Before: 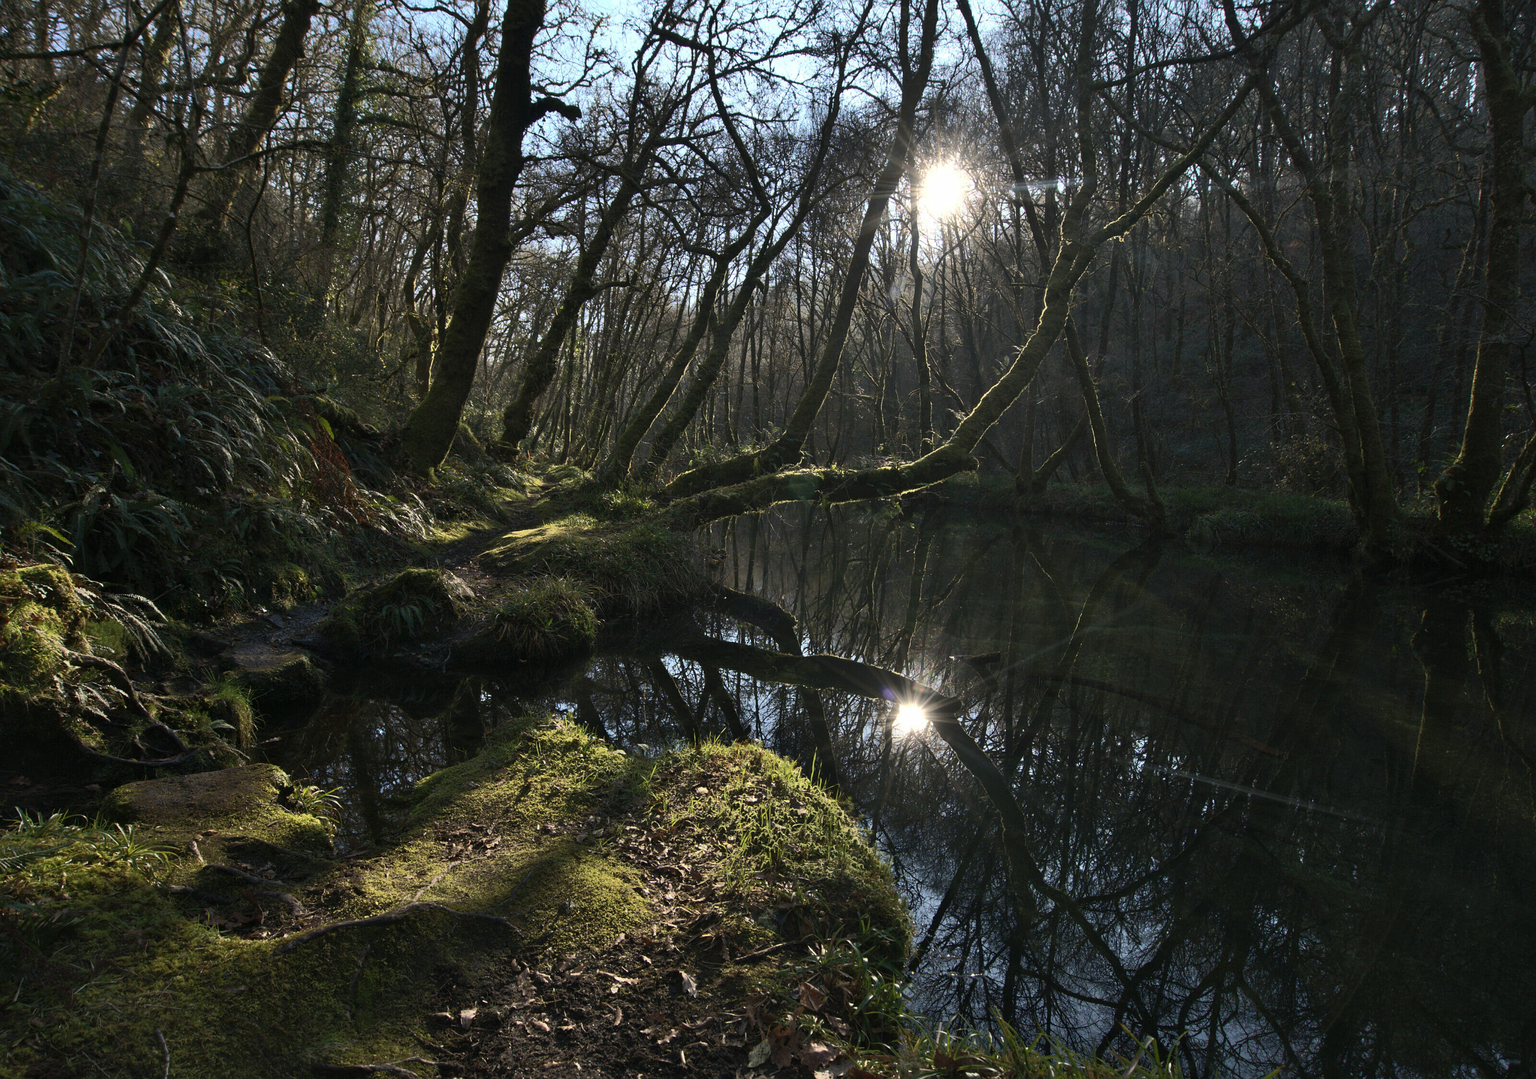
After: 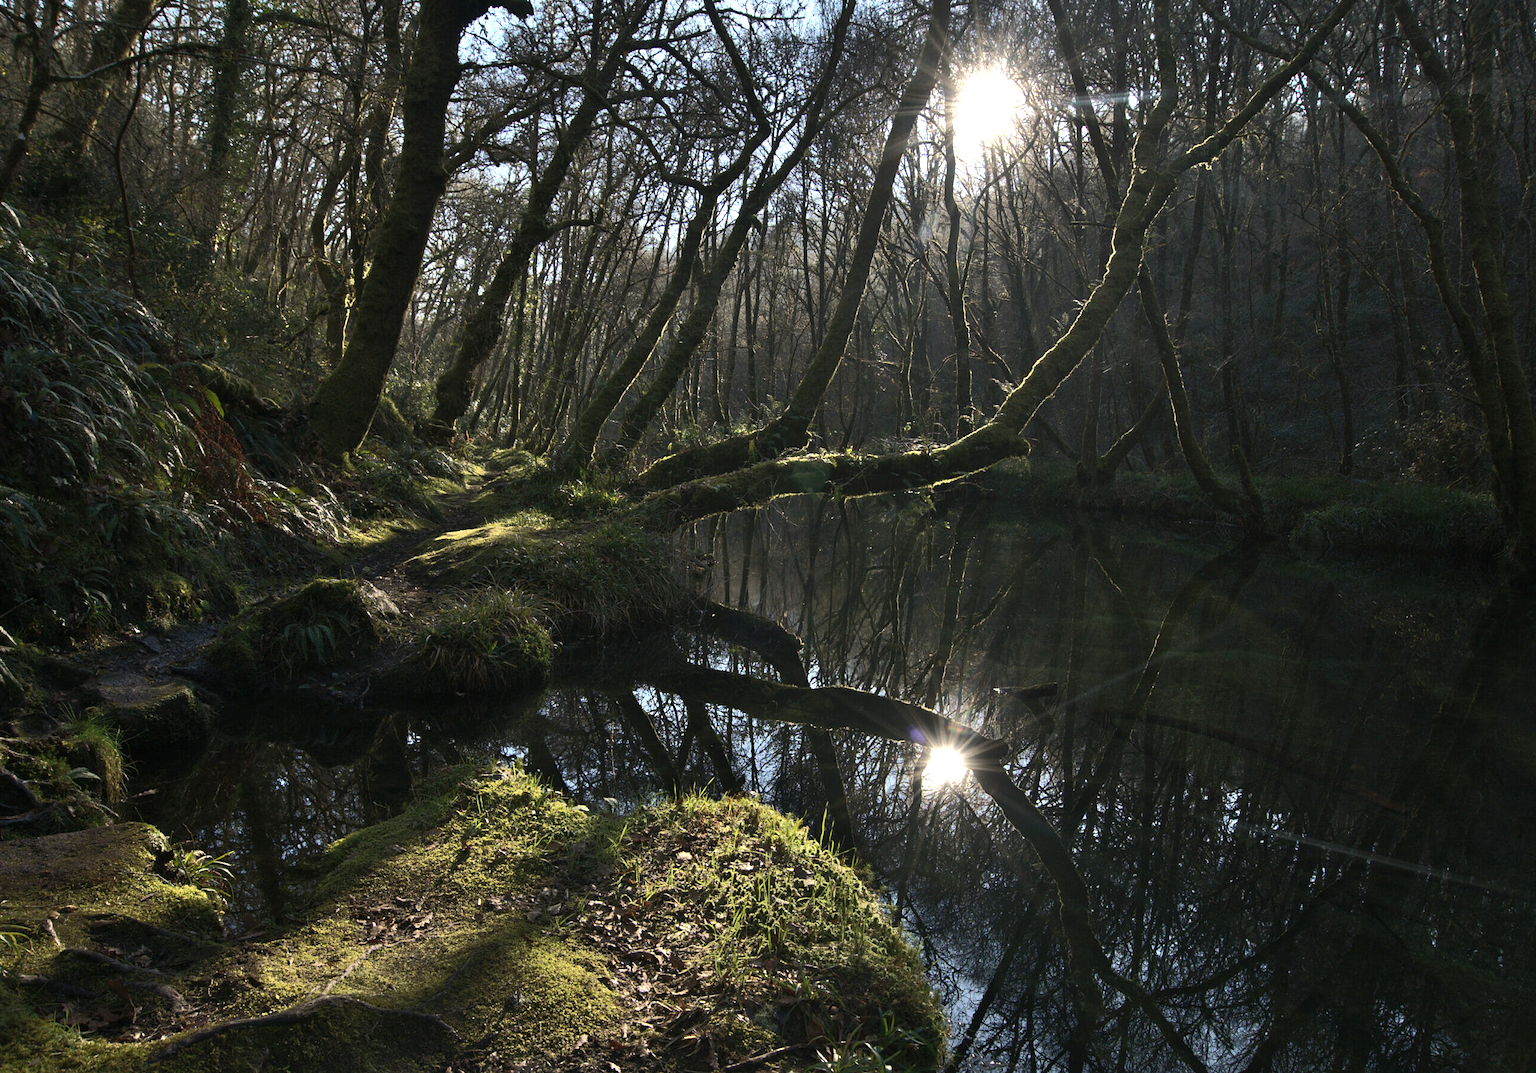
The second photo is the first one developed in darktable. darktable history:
tone equalizer: -8 EV -0.403 EV, -7 EV -0.402 EV, -6 EV -0.329 EV, -5 EV -0.232 EV, -3 EV 0.202 EV, -2 EV 0.338 EV, -1 EV 0.409 EV, +0 EV 0.418 EV, smoothing diameter 24.83%, edges refinement/feathering 9.93, preserve details guided filter
crop and rotate: left 10.119%, top 9.872%, right 9.886%, bottom 10.554%
